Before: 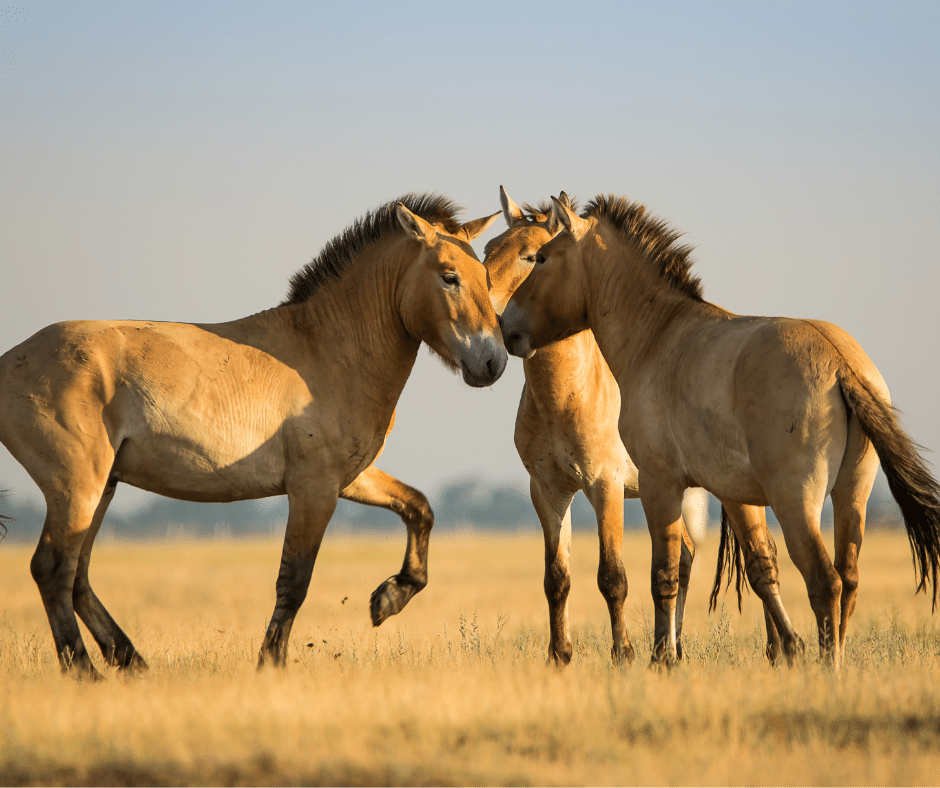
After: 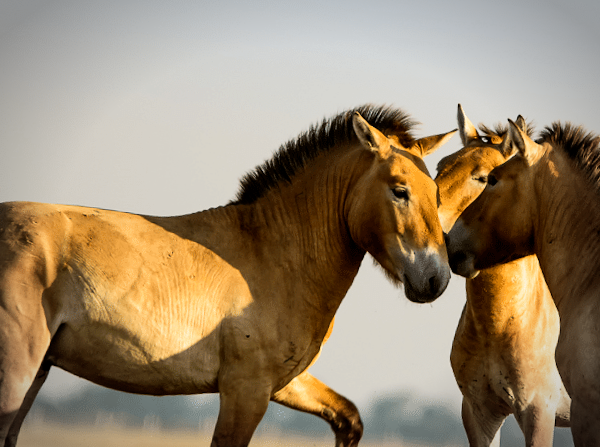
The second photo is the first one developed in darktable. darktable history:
crop and rotate: angle -4.99°, left 2.122%, top 6.945%, right 27.566%, bottom 30.519%
filmic rgb: black relative exposure -8.7 EV, white relative exposure 2.7 EV, threshold 3 EV, target black luminance 0%, hardness 6.25, latitude 75%, contrast 1.325, highlights saturation mix -5%, preserve chrominance no, color science v5 (2021), iterations of high-quality reconstruction 0, enable highlight reconstruction true
vignetting: automatic ratio true
